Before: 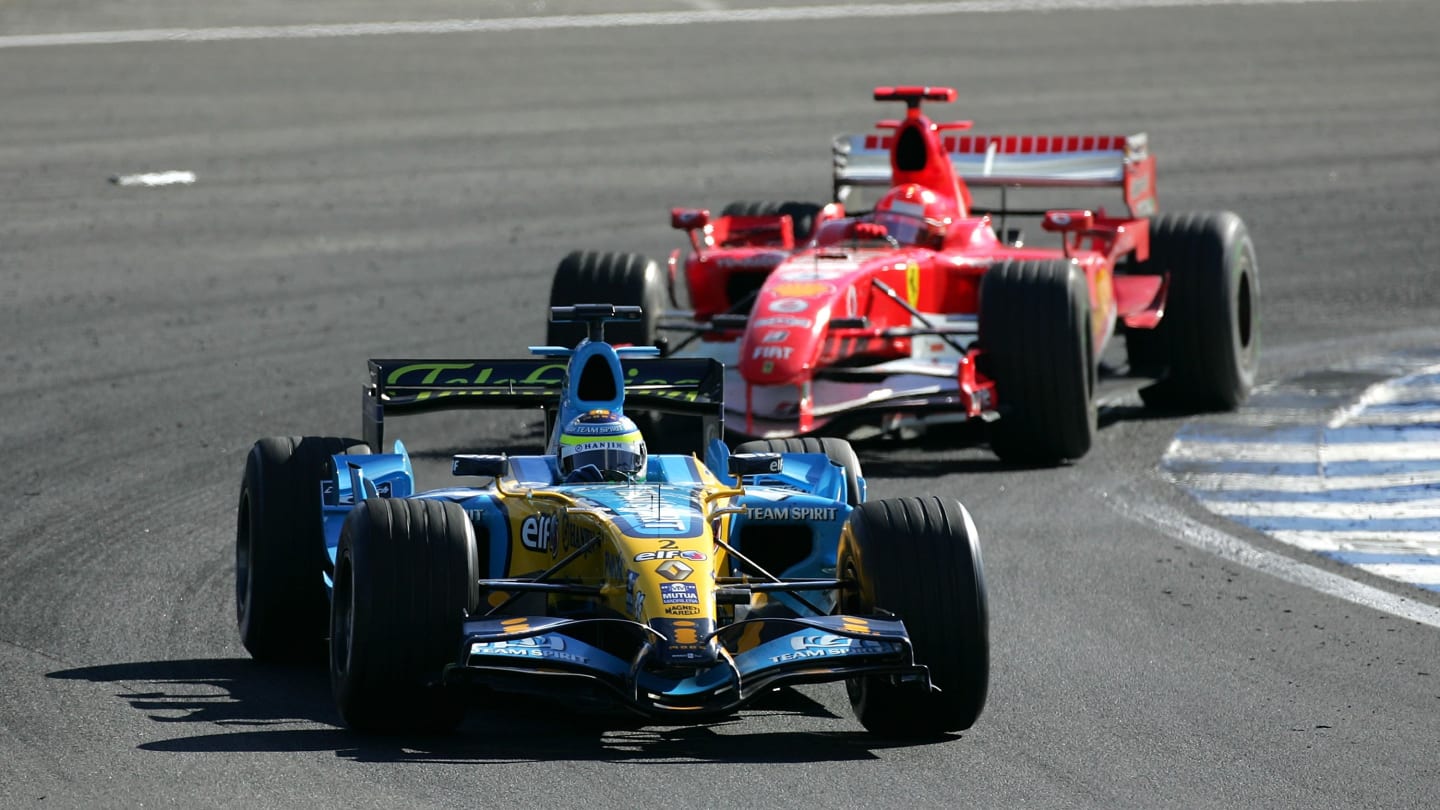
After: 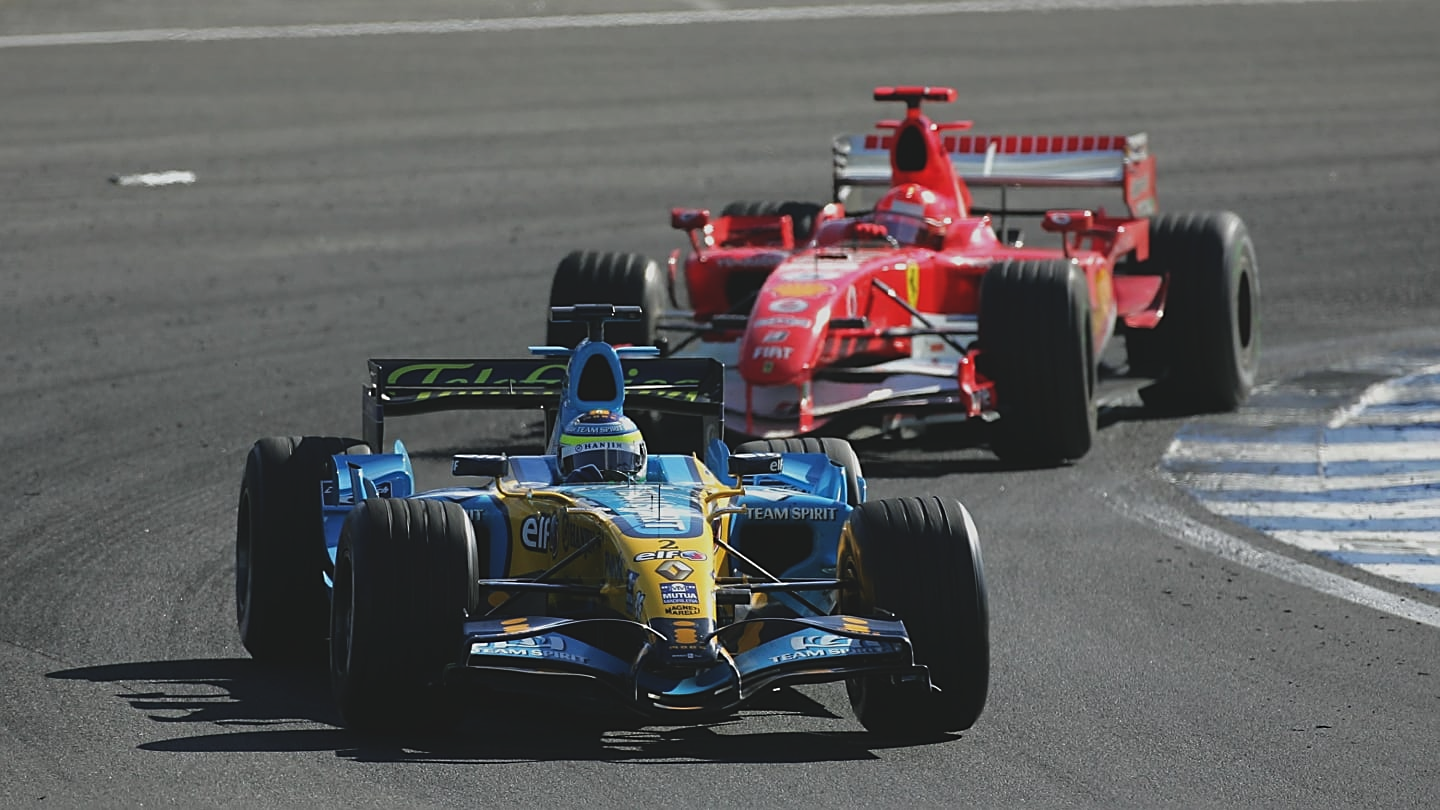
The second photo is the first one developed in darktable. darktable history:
exposure: black level correction -0.015, exposure -0.525 EV, compensate highlight preservation false
sharpen: on, module defaults
